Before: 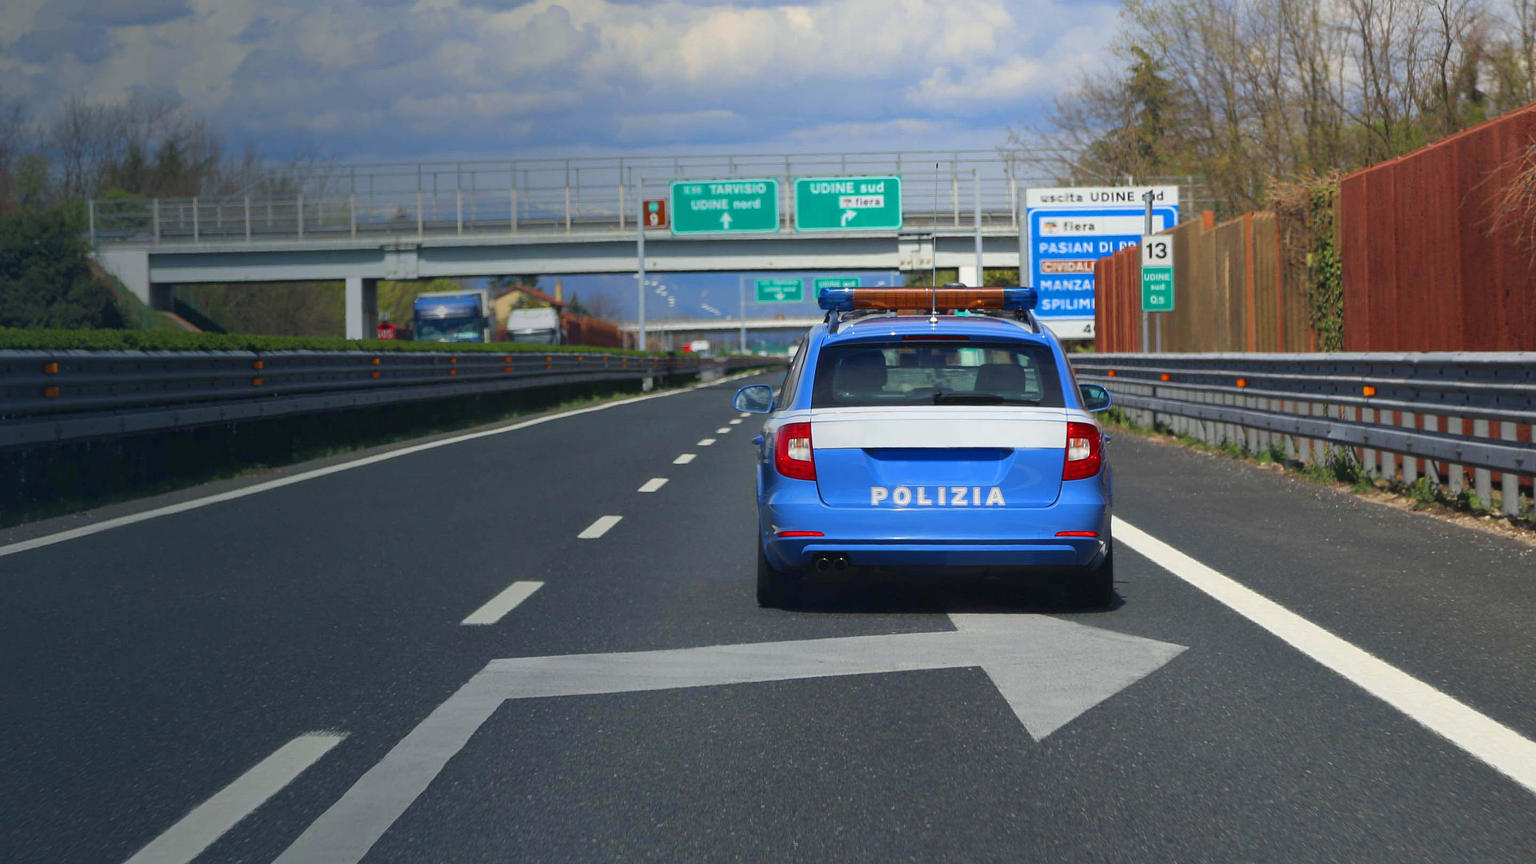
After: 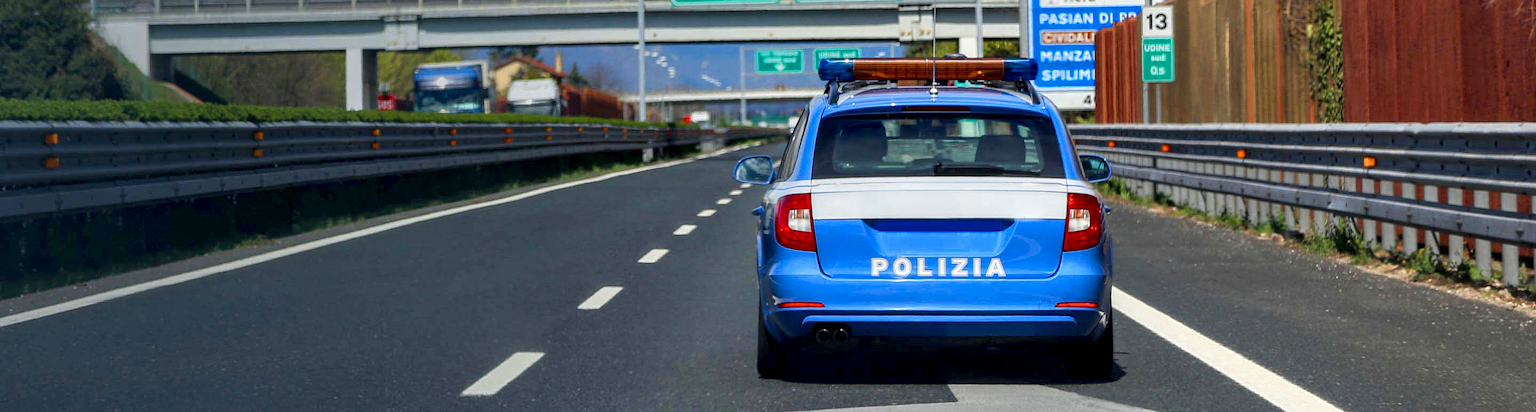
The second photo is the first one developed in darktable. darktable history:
color balance rgb: linear chroma grading › global chroma 15.086%, perceptual saturation grading › global saturation -1.834%, perceptual saturation grading › highlights -8.262%, perceptual saturation grading › mid-tones 7.751%, perceptual saturation grading › shadows 3.547%, global vibrance -7.668%, contrast -12.655%, saturation formula JzAzBz (2021)
crop and rotate: top 26.547%, bottom 25.697%
local contrast: highlights 64%, shadows 53%, detail 169%, midtone range 0.514
